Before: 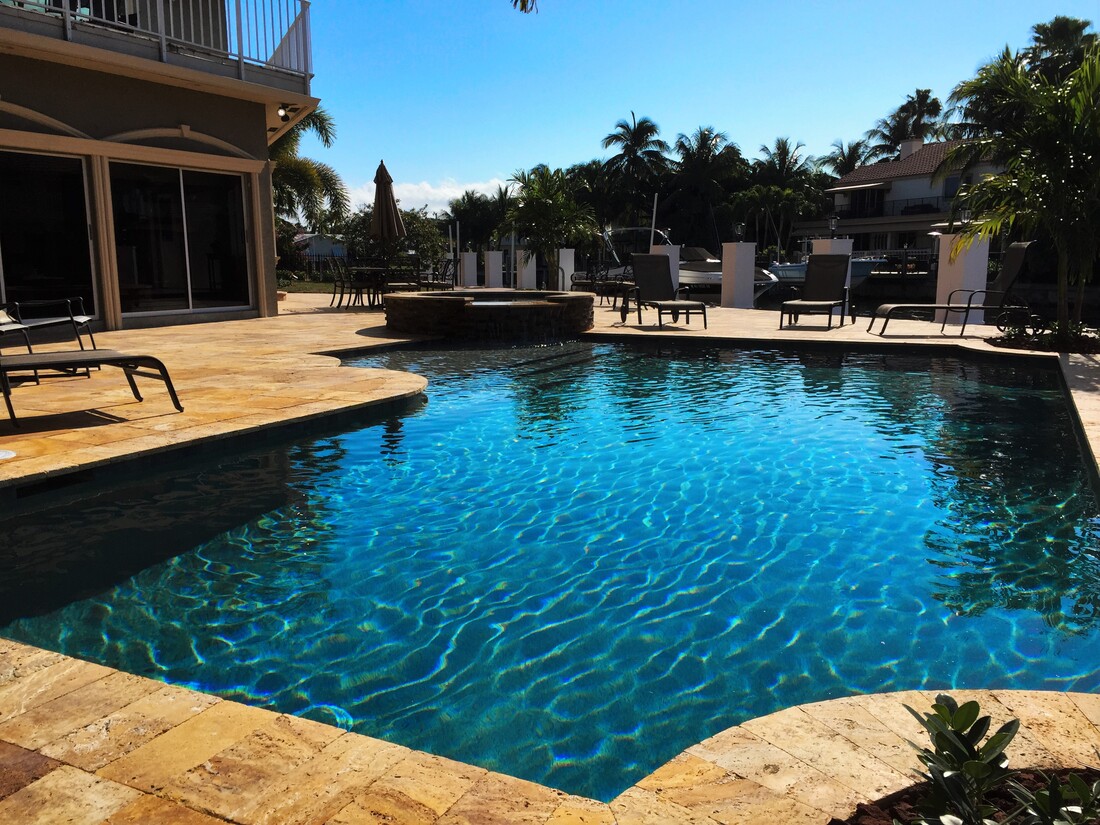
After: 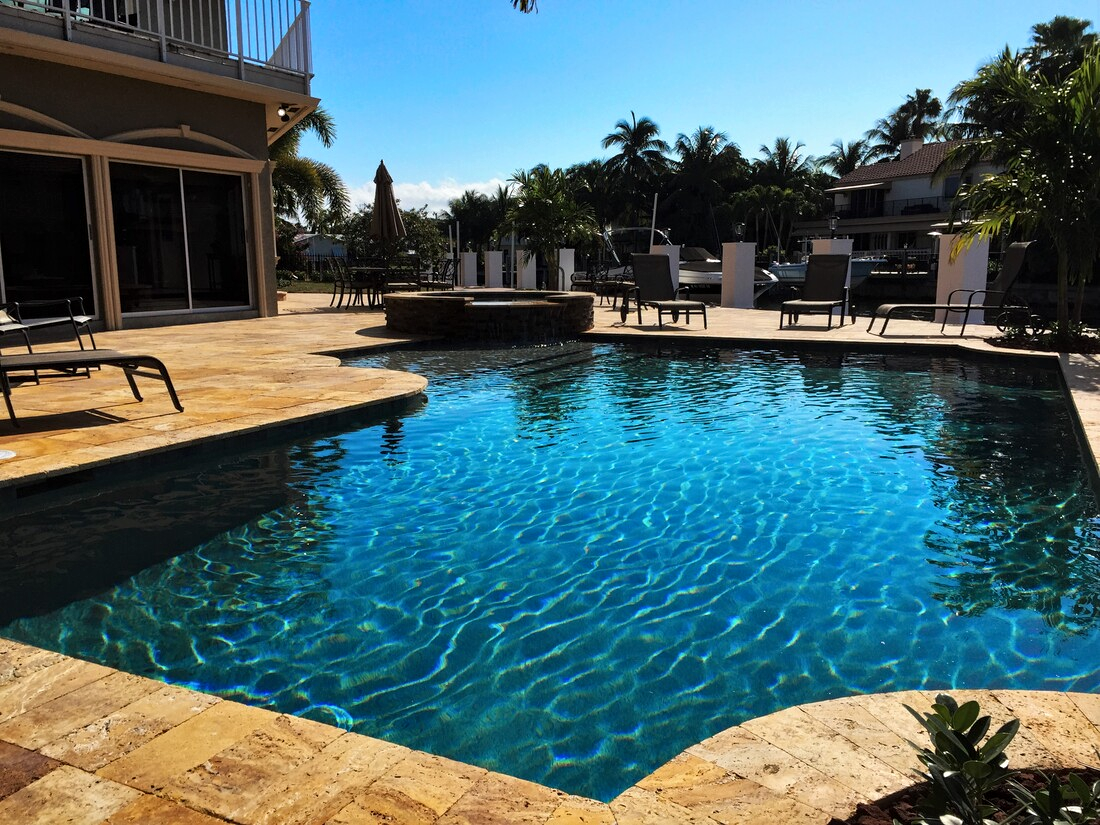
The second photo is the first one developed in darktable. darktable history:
contrast equalizer: y [[0.506, 0.531, 0.562, 0.606, 0.638, 0.669], [0.5 ×6], [0.5 ×6], [0 ×6], [0 ×6]], mix 0.313
